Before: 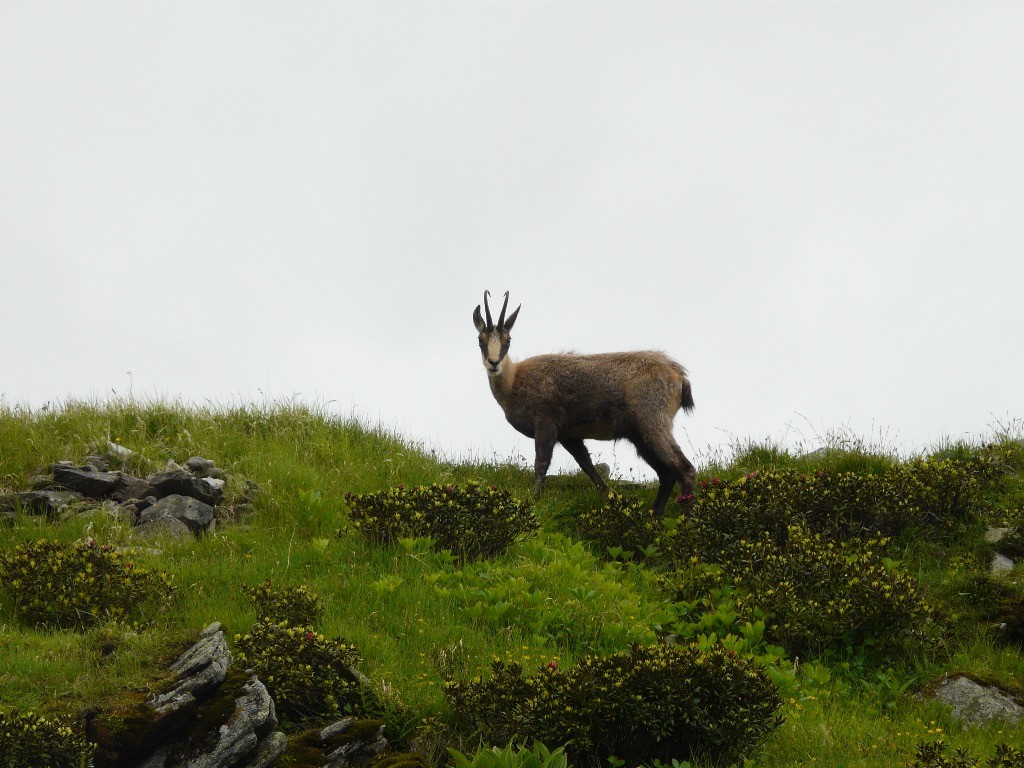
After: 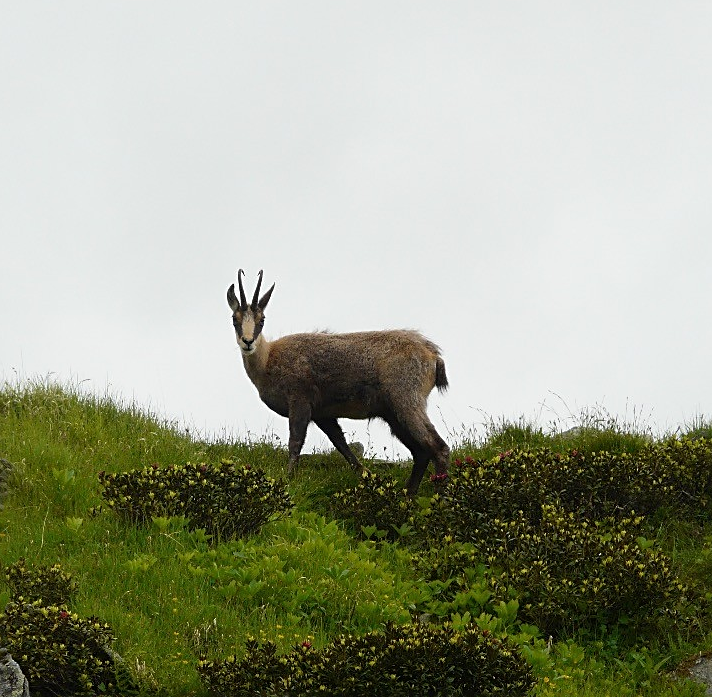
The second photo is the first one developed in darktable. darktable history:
sharpen: on, module defaults
crop and rotate: left 24.034%, top 2.838%, right 6.406%, bottom 6.299%
